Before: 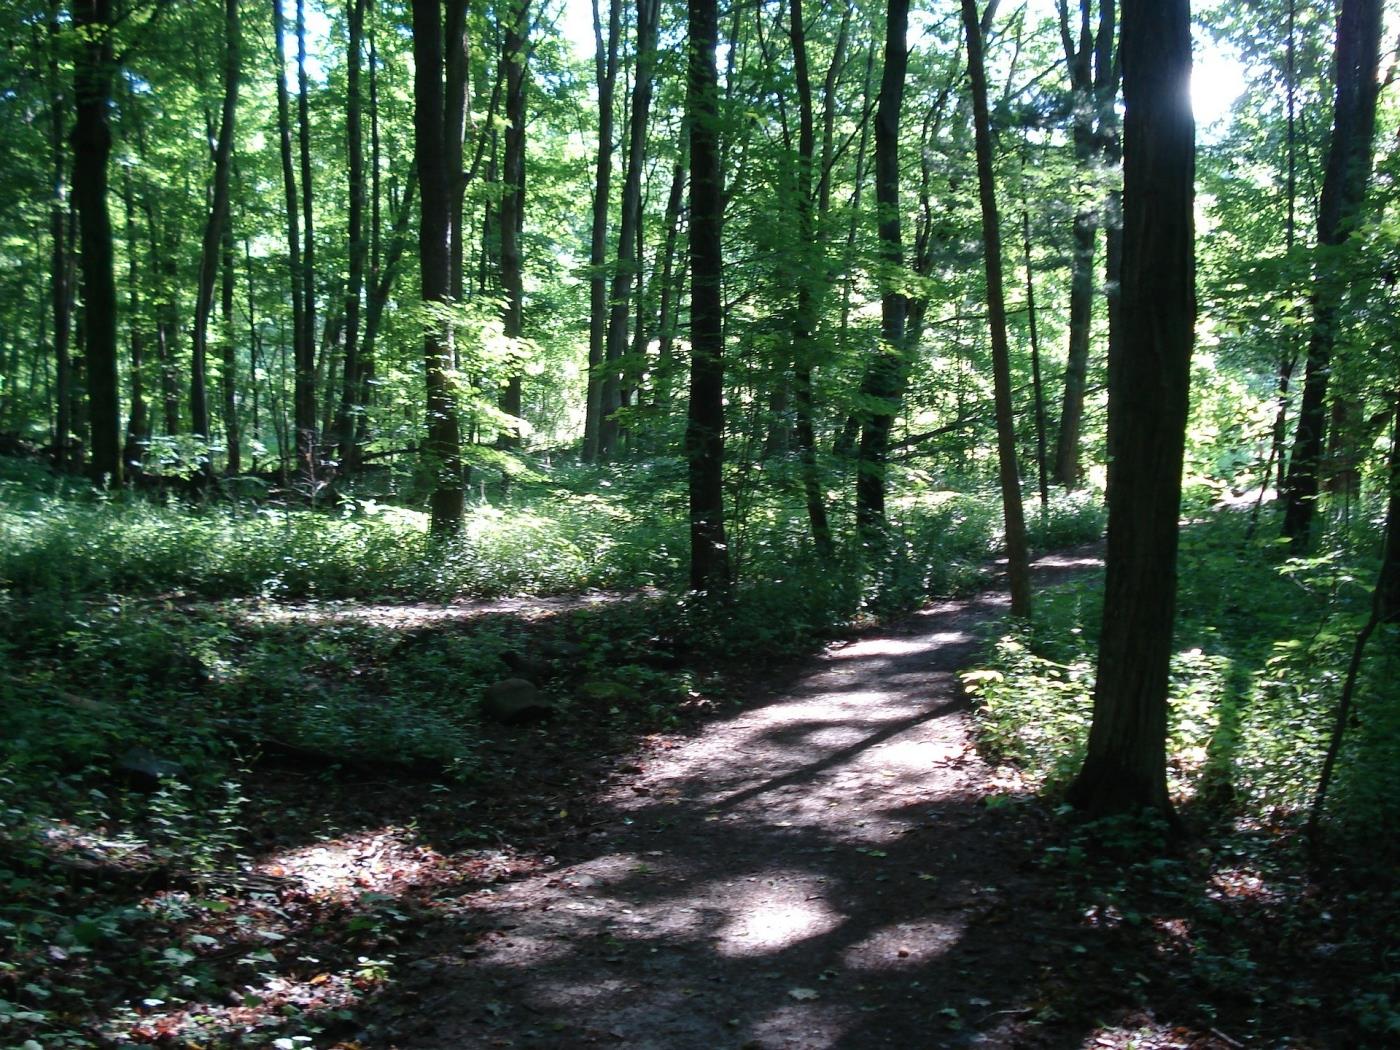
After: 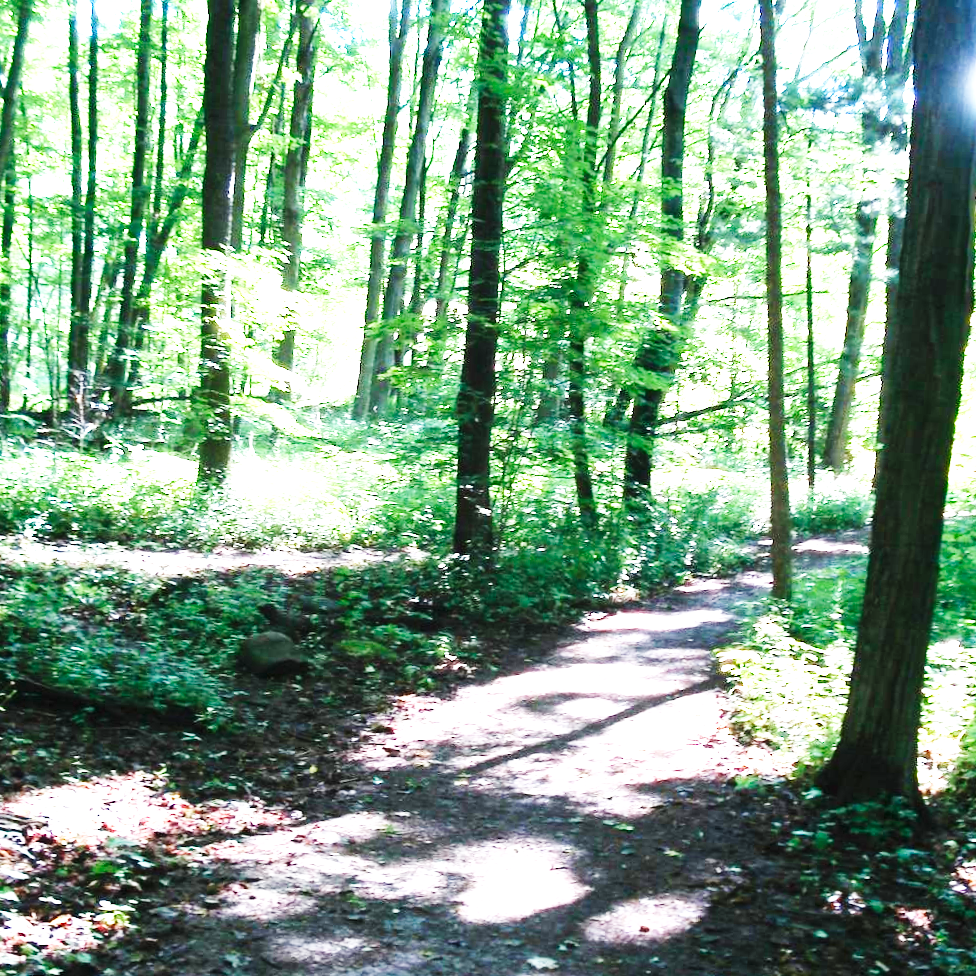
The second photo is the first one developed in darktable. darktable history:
exposure: black level correction 0, exposure 1.6 EV, compensate exposure bias true, compensate highlight preservation false
base curve: curves: ch0 [(0, 0.003) (0.001, 0.002) (0.006, 0.004) (0.02, 0.022) (0.048, 0.086) (0.094, 0.234) (0.162, 0.431) (0.258, 0.629) (0.385, 0.8) (0.548, 0.918) (0.751, 0.988) (1, 1)], preserve colors none
crop and rotate: angle -3.27°, left 14.277%, top 0.028%, right 10.766%, bottom 0.028%
